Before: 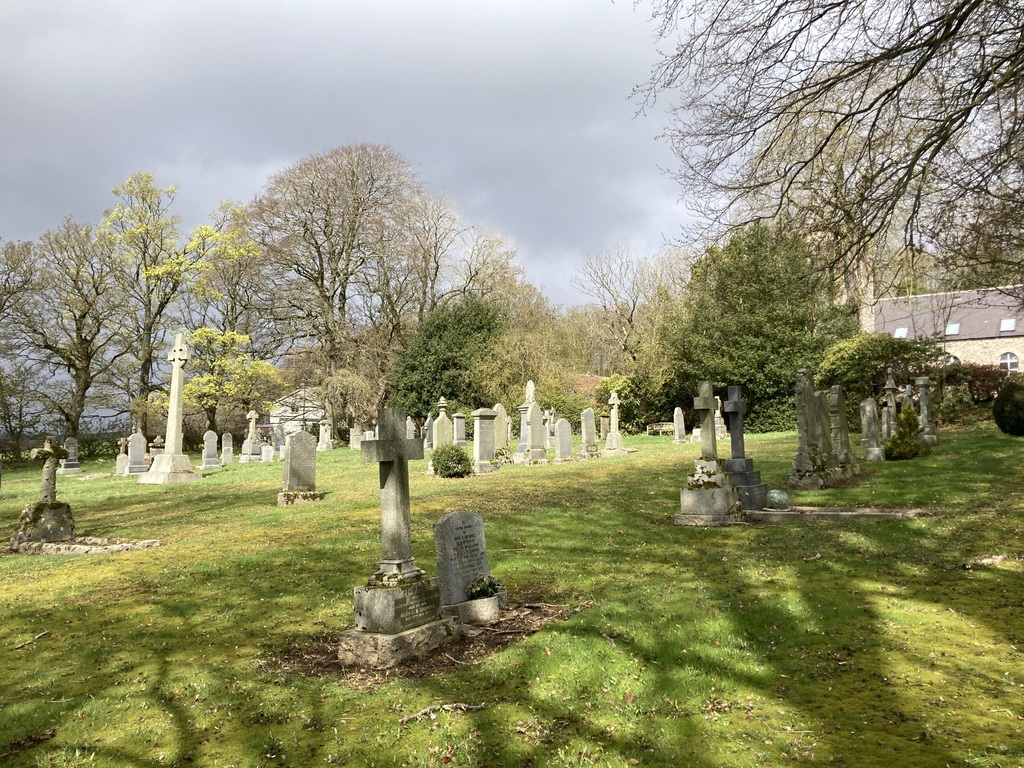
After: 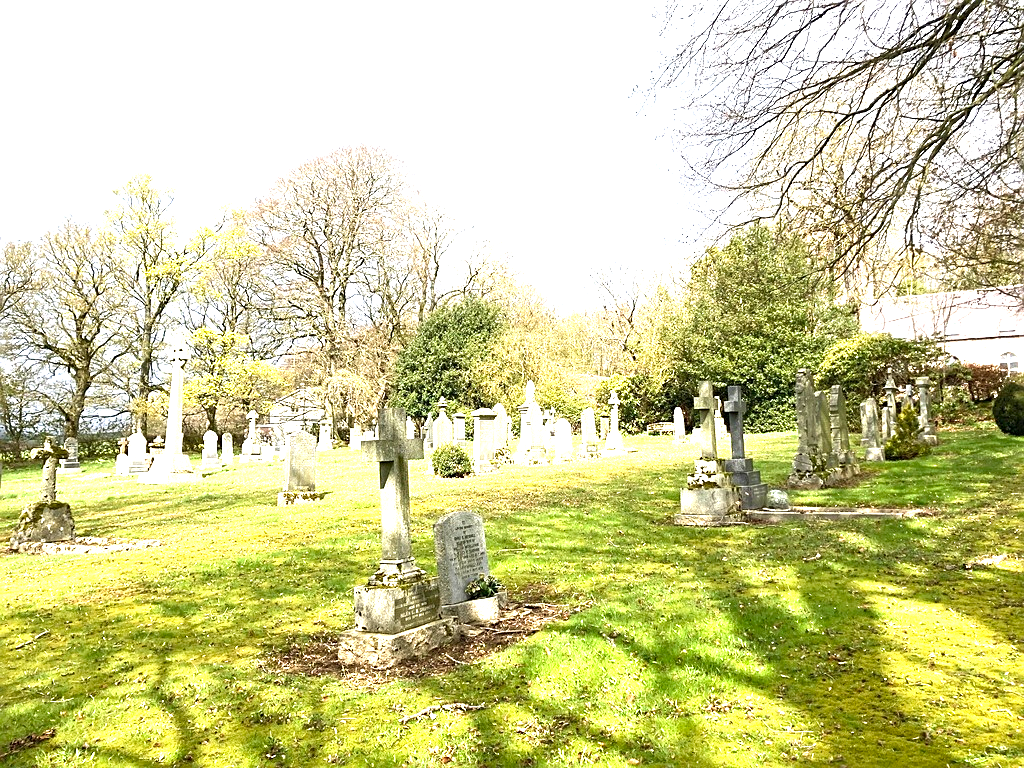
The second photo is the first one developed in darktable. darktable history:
sharpen: on, module defaults
tone equalizer: on, module defaults
exposure: black level correction 0, exposure 1.625 EV, compensate exposure bias true, compensate highlight preservation false
